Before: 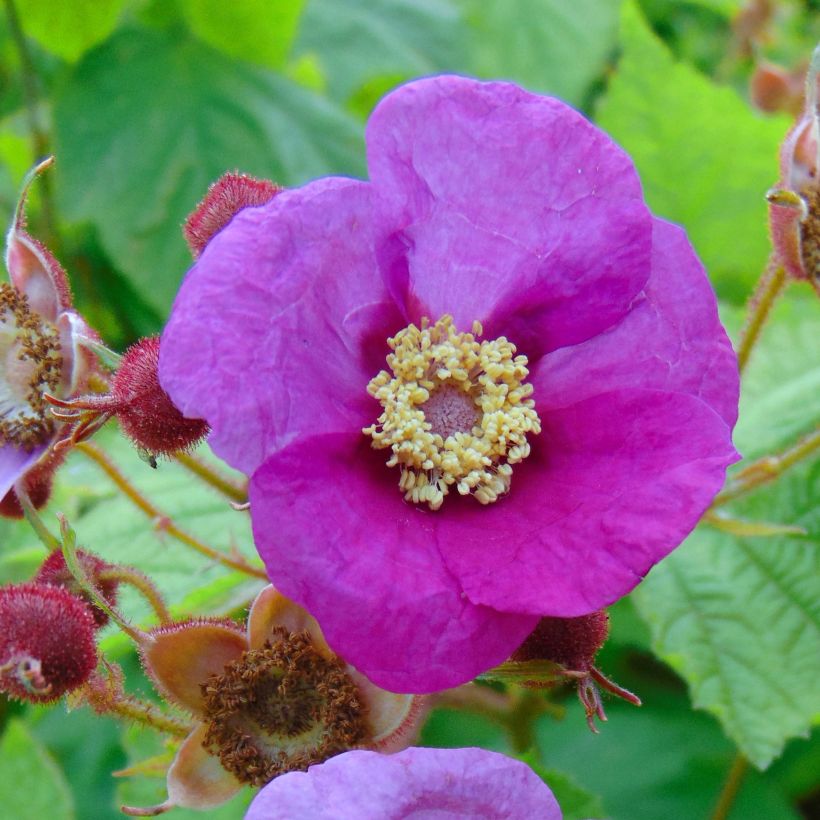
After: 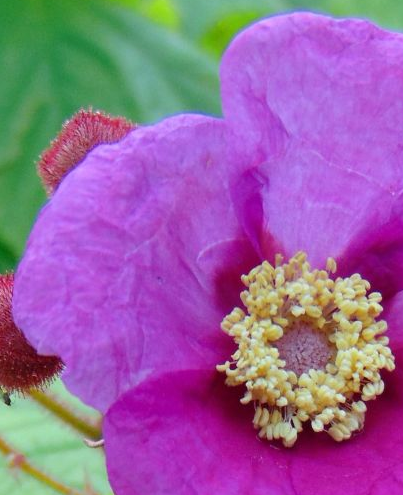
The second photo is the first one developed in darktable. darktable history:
crop: left 17.836%, top 7.726%, right 32.994%, bottom 31.848%
